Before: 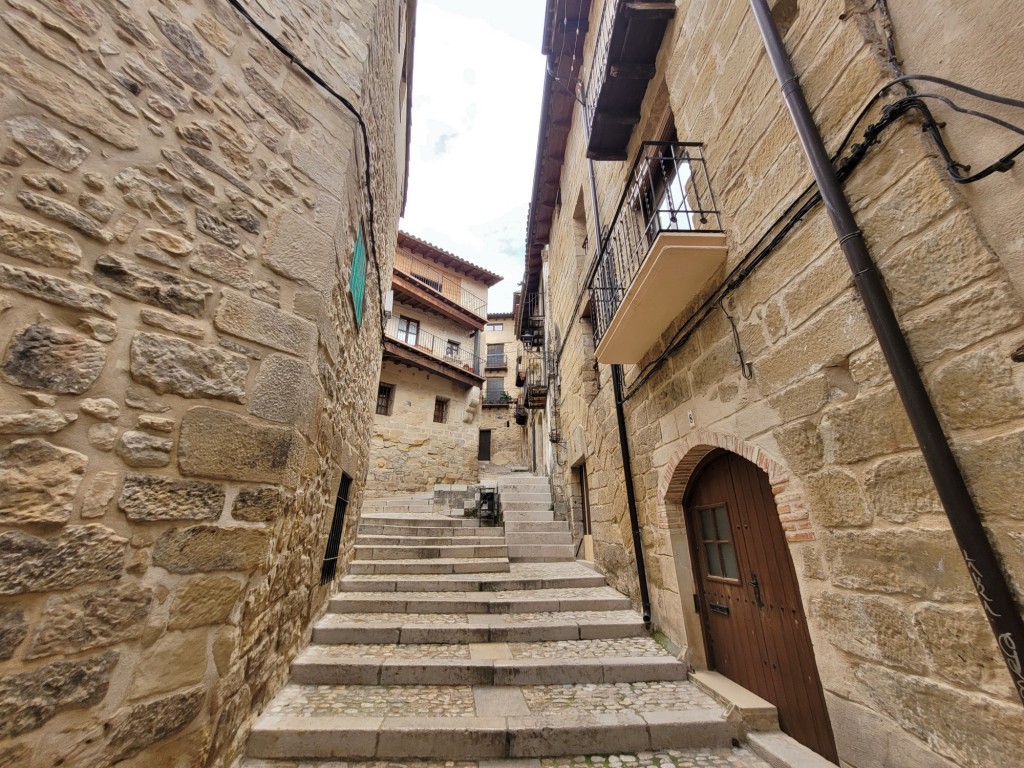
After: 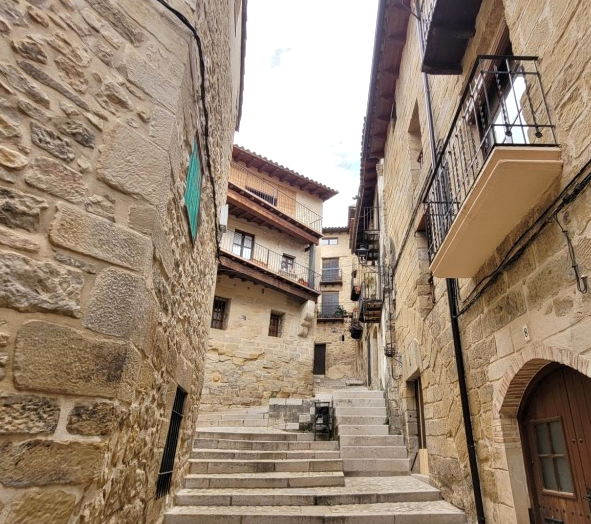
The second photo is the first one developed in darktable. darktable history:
exposure: exposure 0.128 EV, compensate highlight preservation false
crop: left 16.202%, top 11.208%, right 26.045%, bottom 20.557%
